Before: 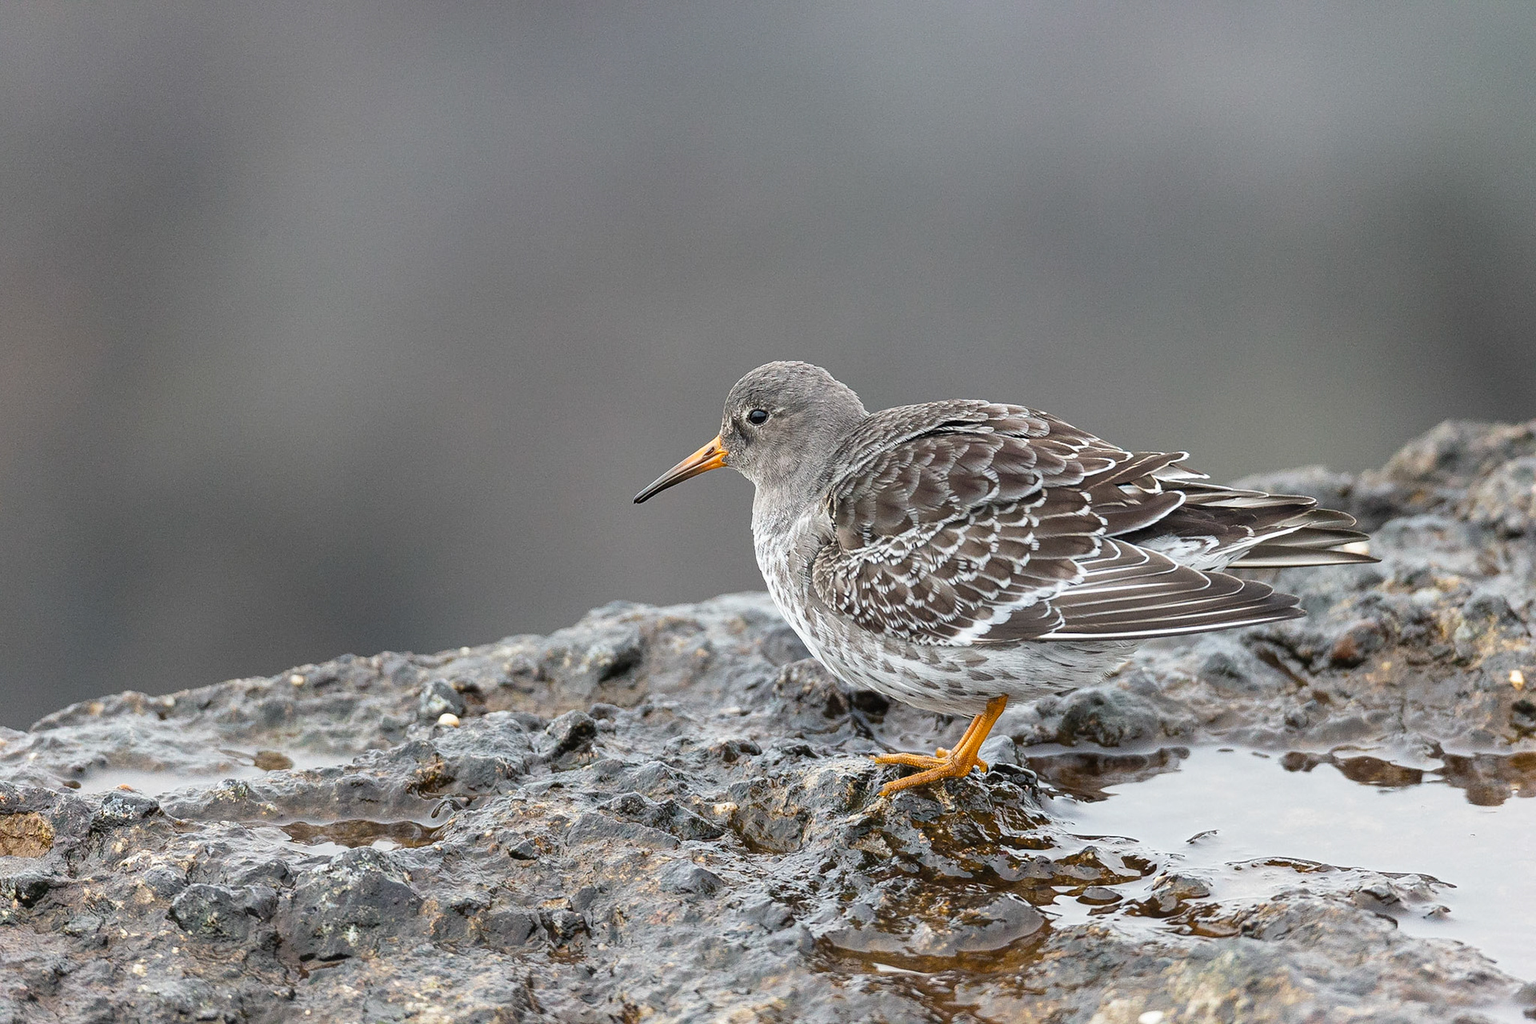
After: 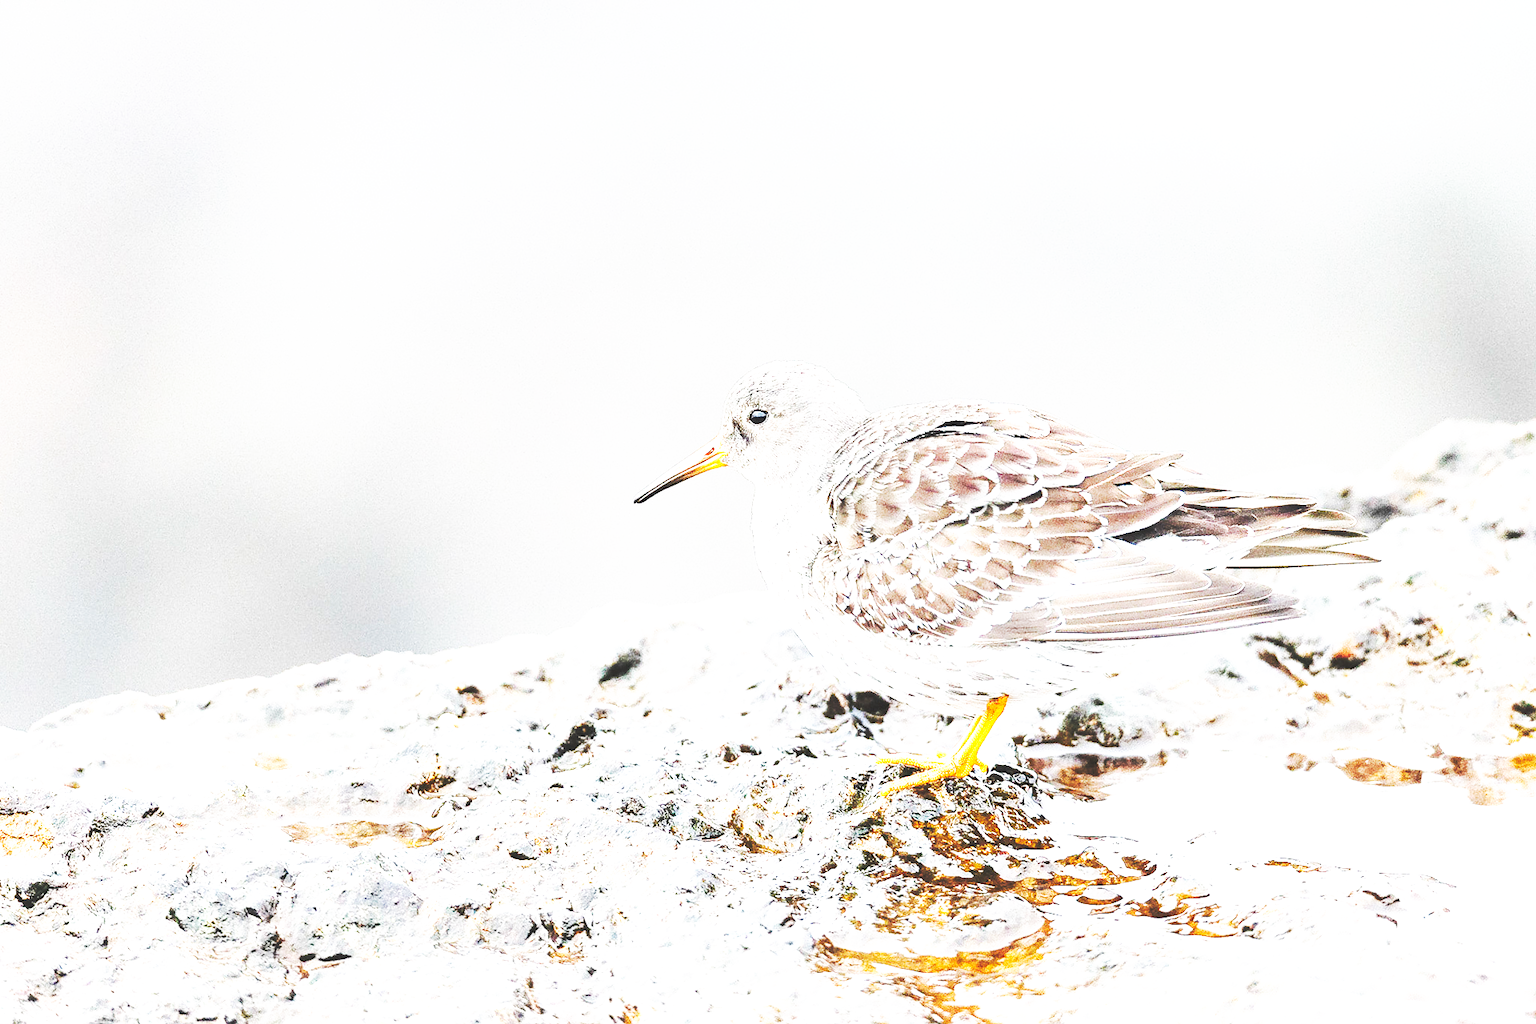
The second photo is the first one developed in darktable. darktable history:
exposure: black level correction 0, exposure 1.741 EV, compensate exposure bias true, compensate highlight preservation false
base curve: curves: ch0 [(0, 0.015) (0.085, 0.116) (0.134, 0.298) (0.19, 0.545) (0.296, 0.764) (0.599, 0.982) (1, 1)], preserve colors none
